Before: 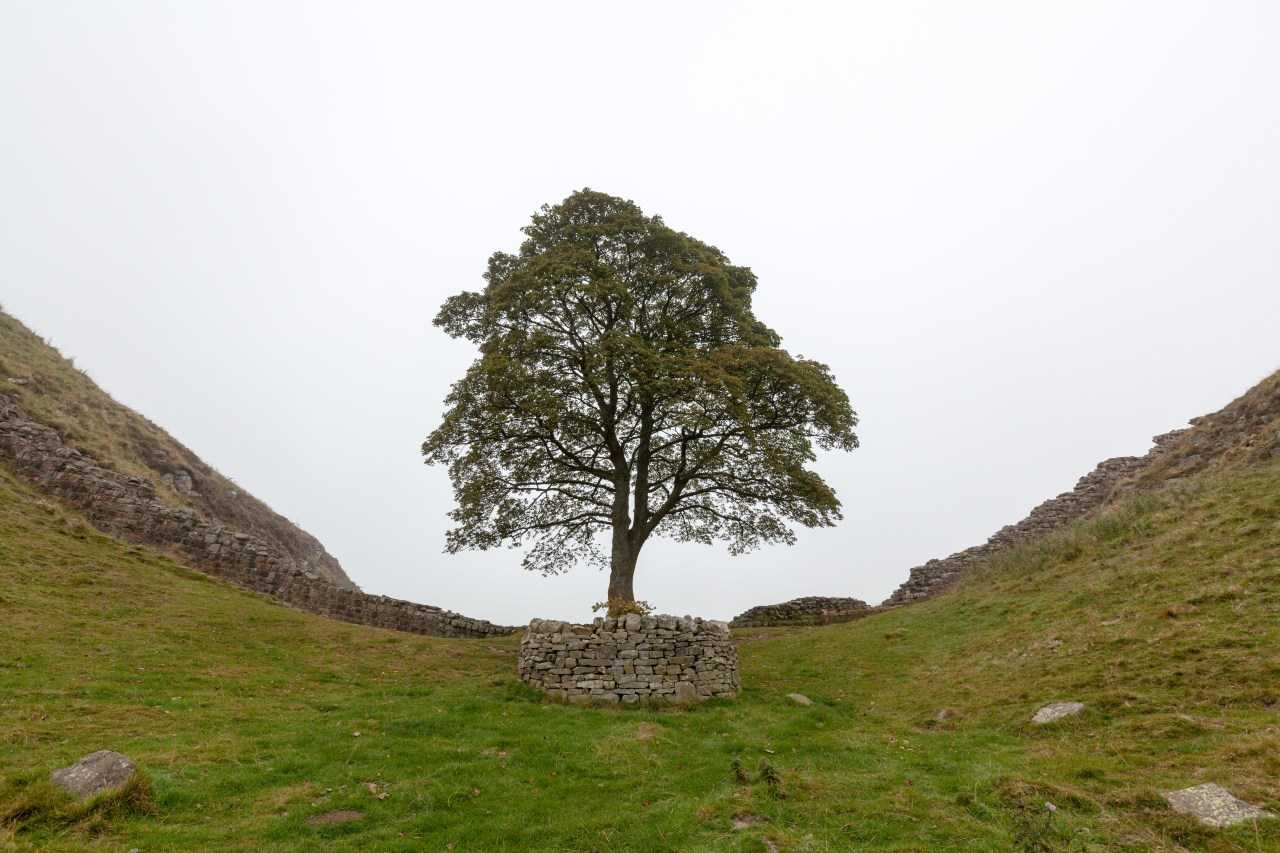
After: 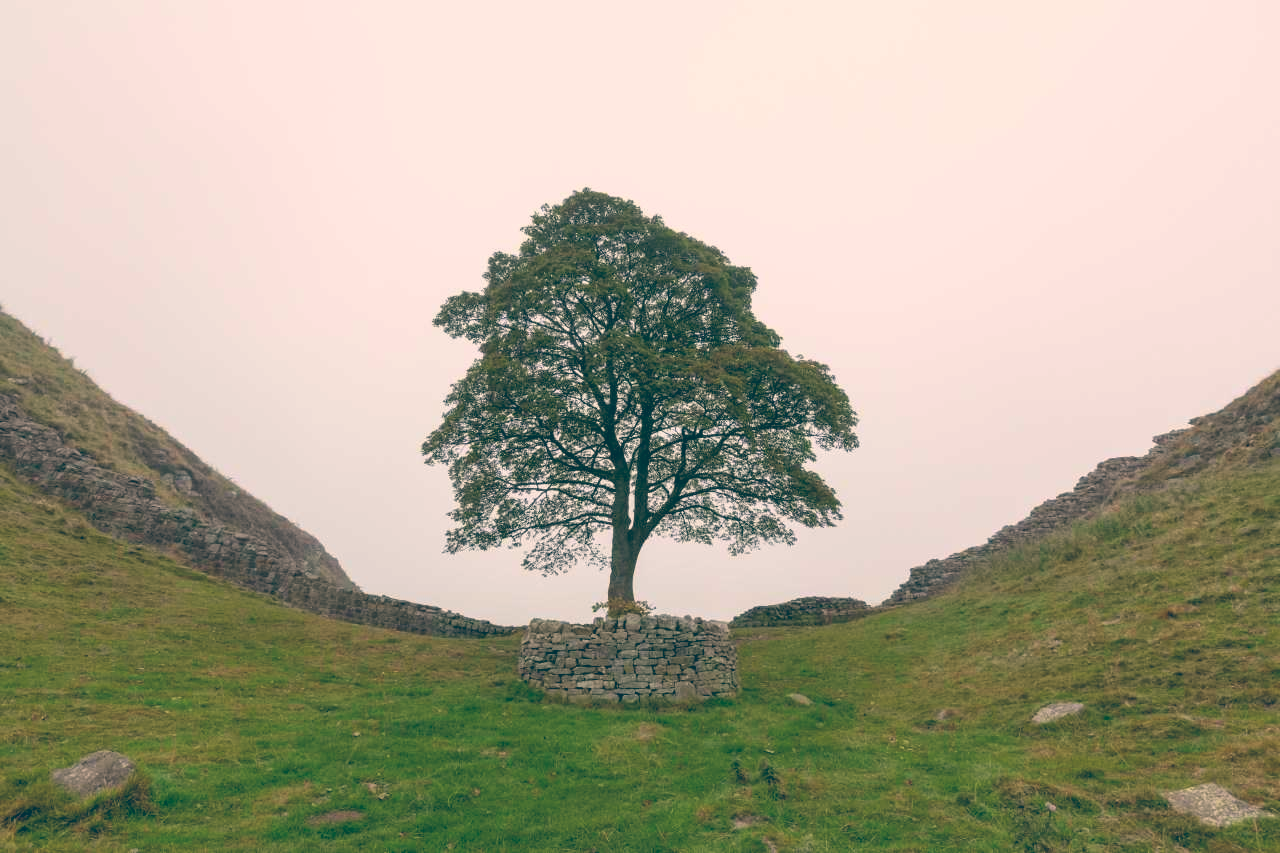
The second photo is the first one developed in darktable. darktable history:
lowpass: radius 0.1, contrast 0.85, saturation 1.1, unbound 0
color balance: lift [1.006, 0.985, 1.002, 1.015], gamma [1, 0.953, 1.008, 1.047], gain [1.076, 1.13, 1.004, 0.87]
